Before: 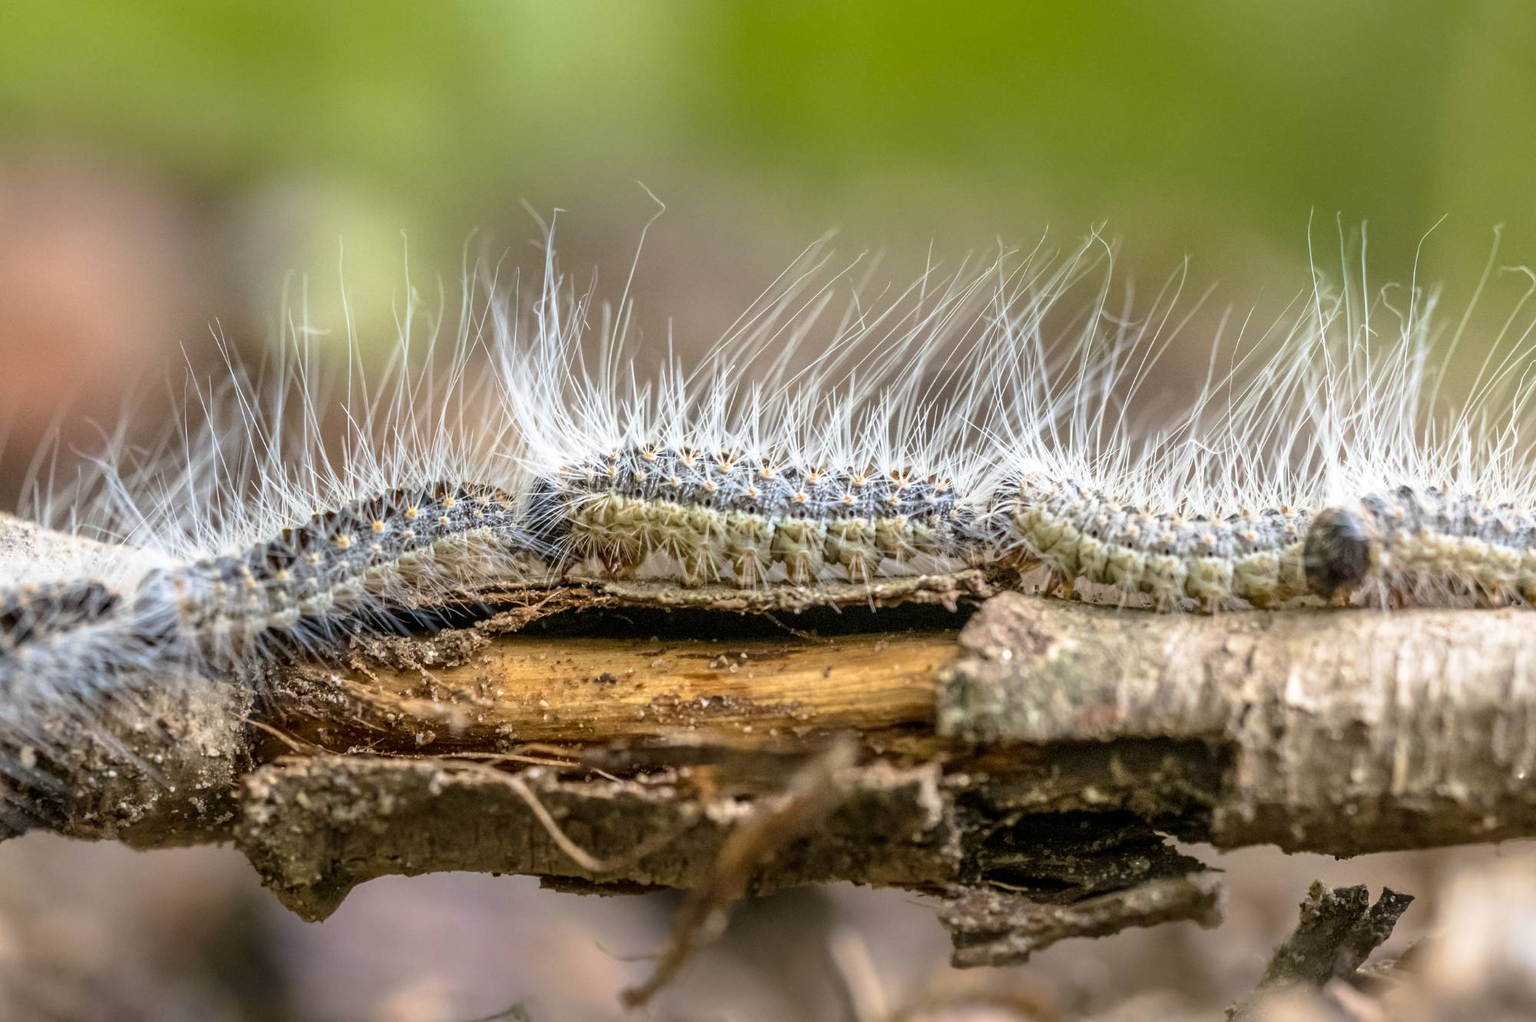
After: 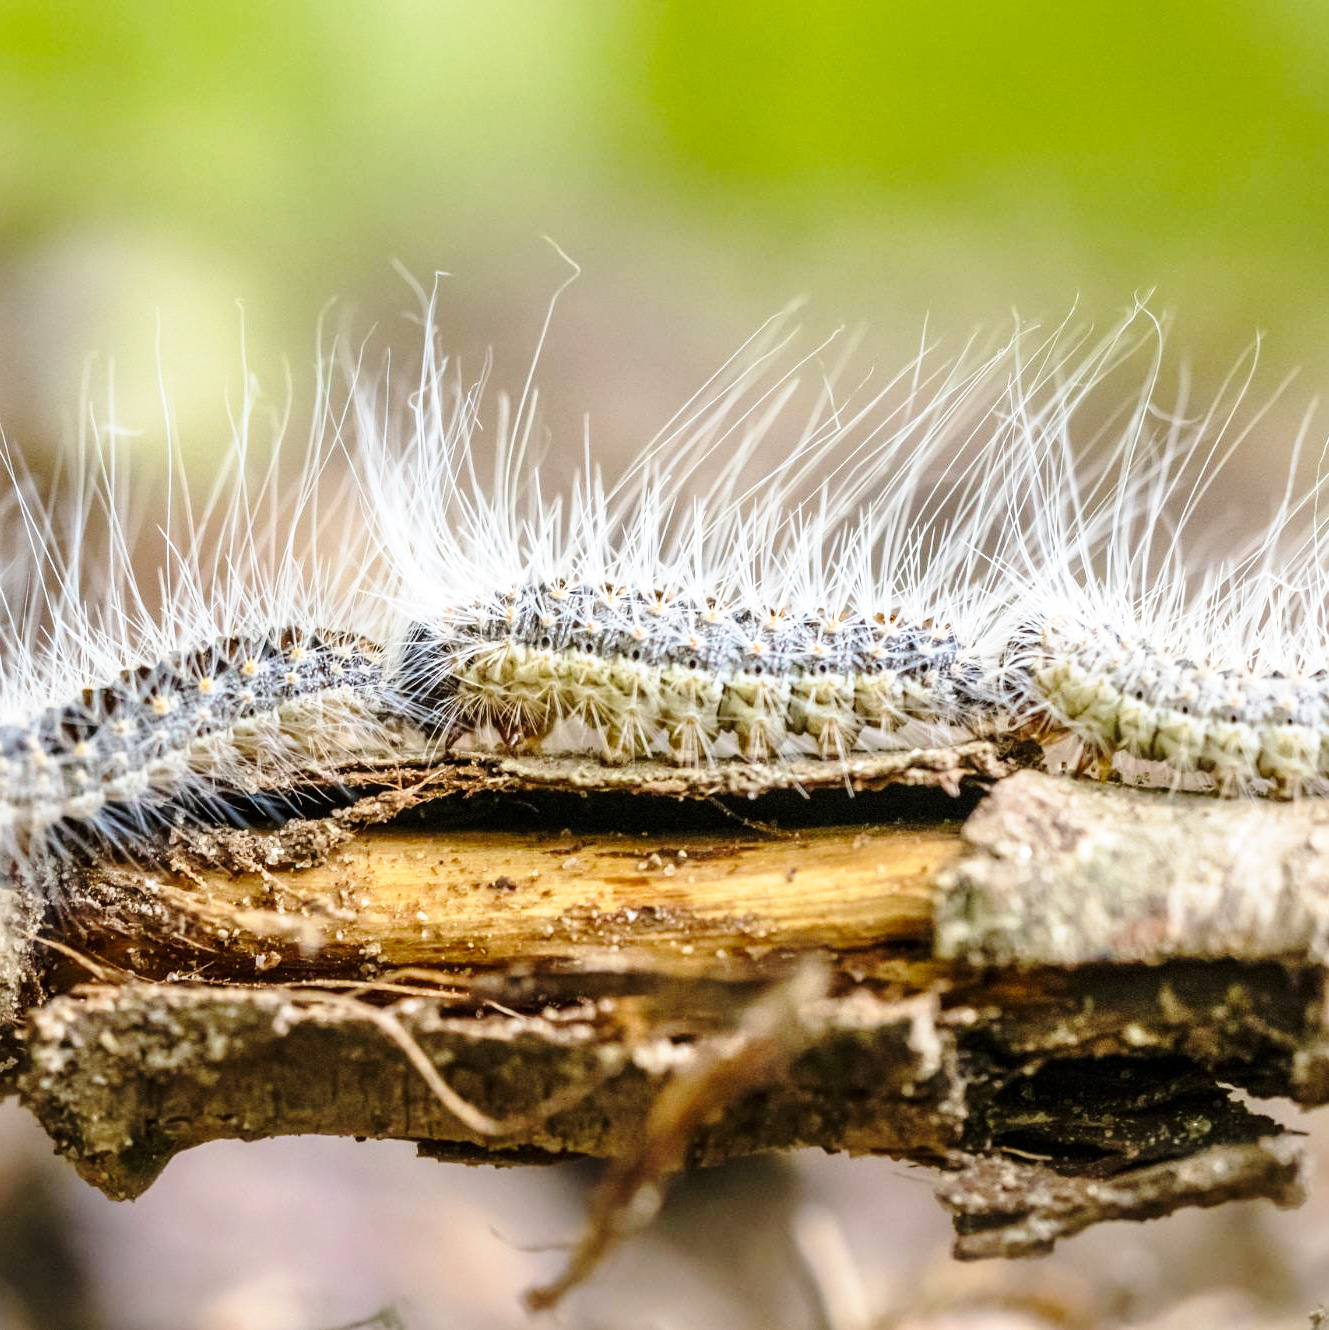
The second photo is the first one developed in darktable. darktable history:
base curve: curves: ch0 [(0, 0) (0.028, 0.03) (0.121, 0.232) (0.46, 0.748) (0.859, 0.968) (1, 1)], preserve colors none
crop and rotate: left 14.301%, right 19.236%
